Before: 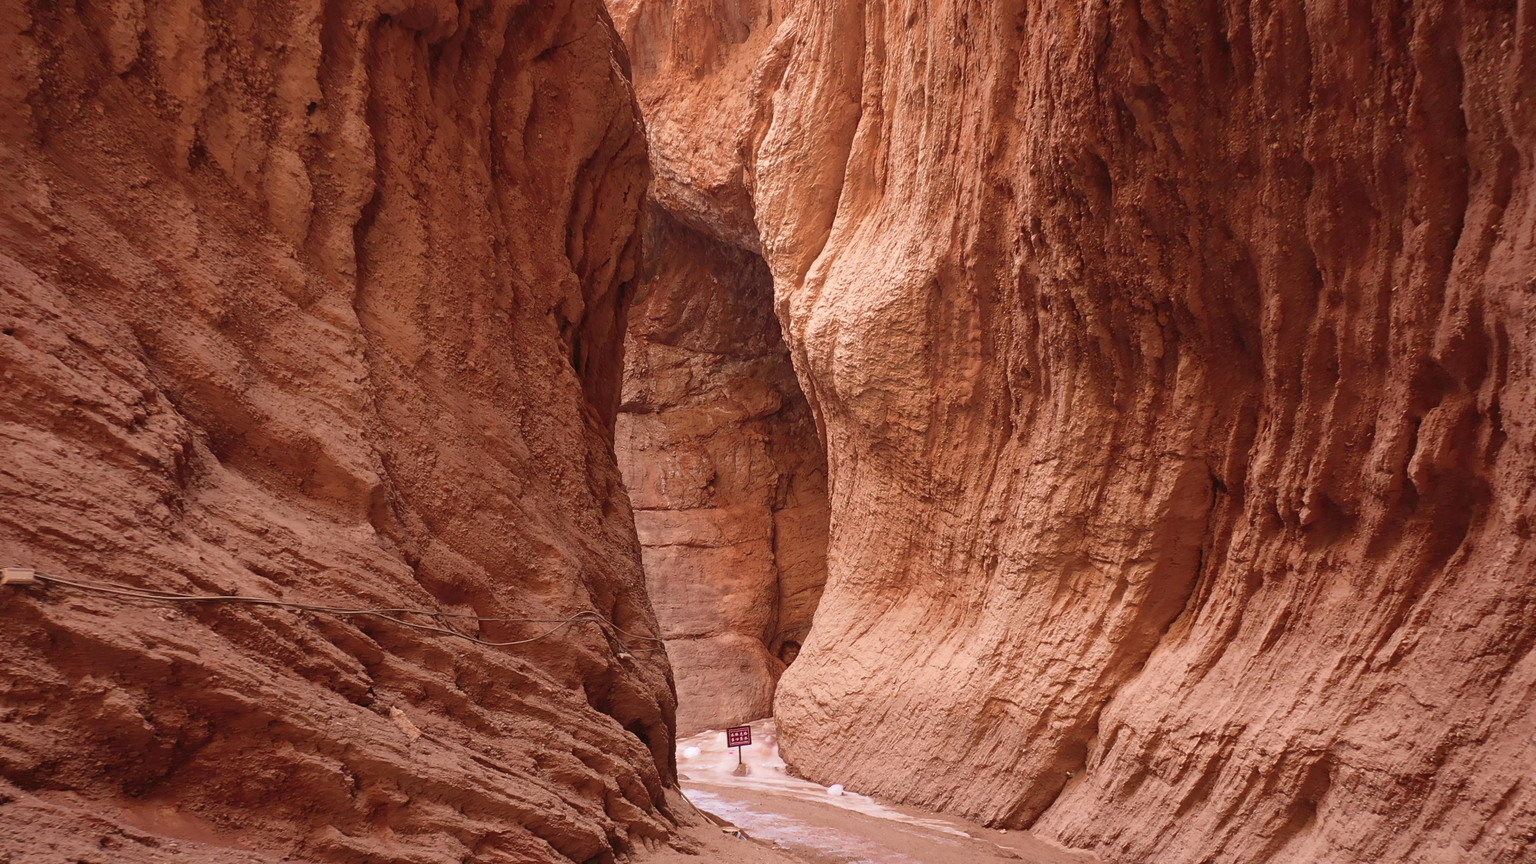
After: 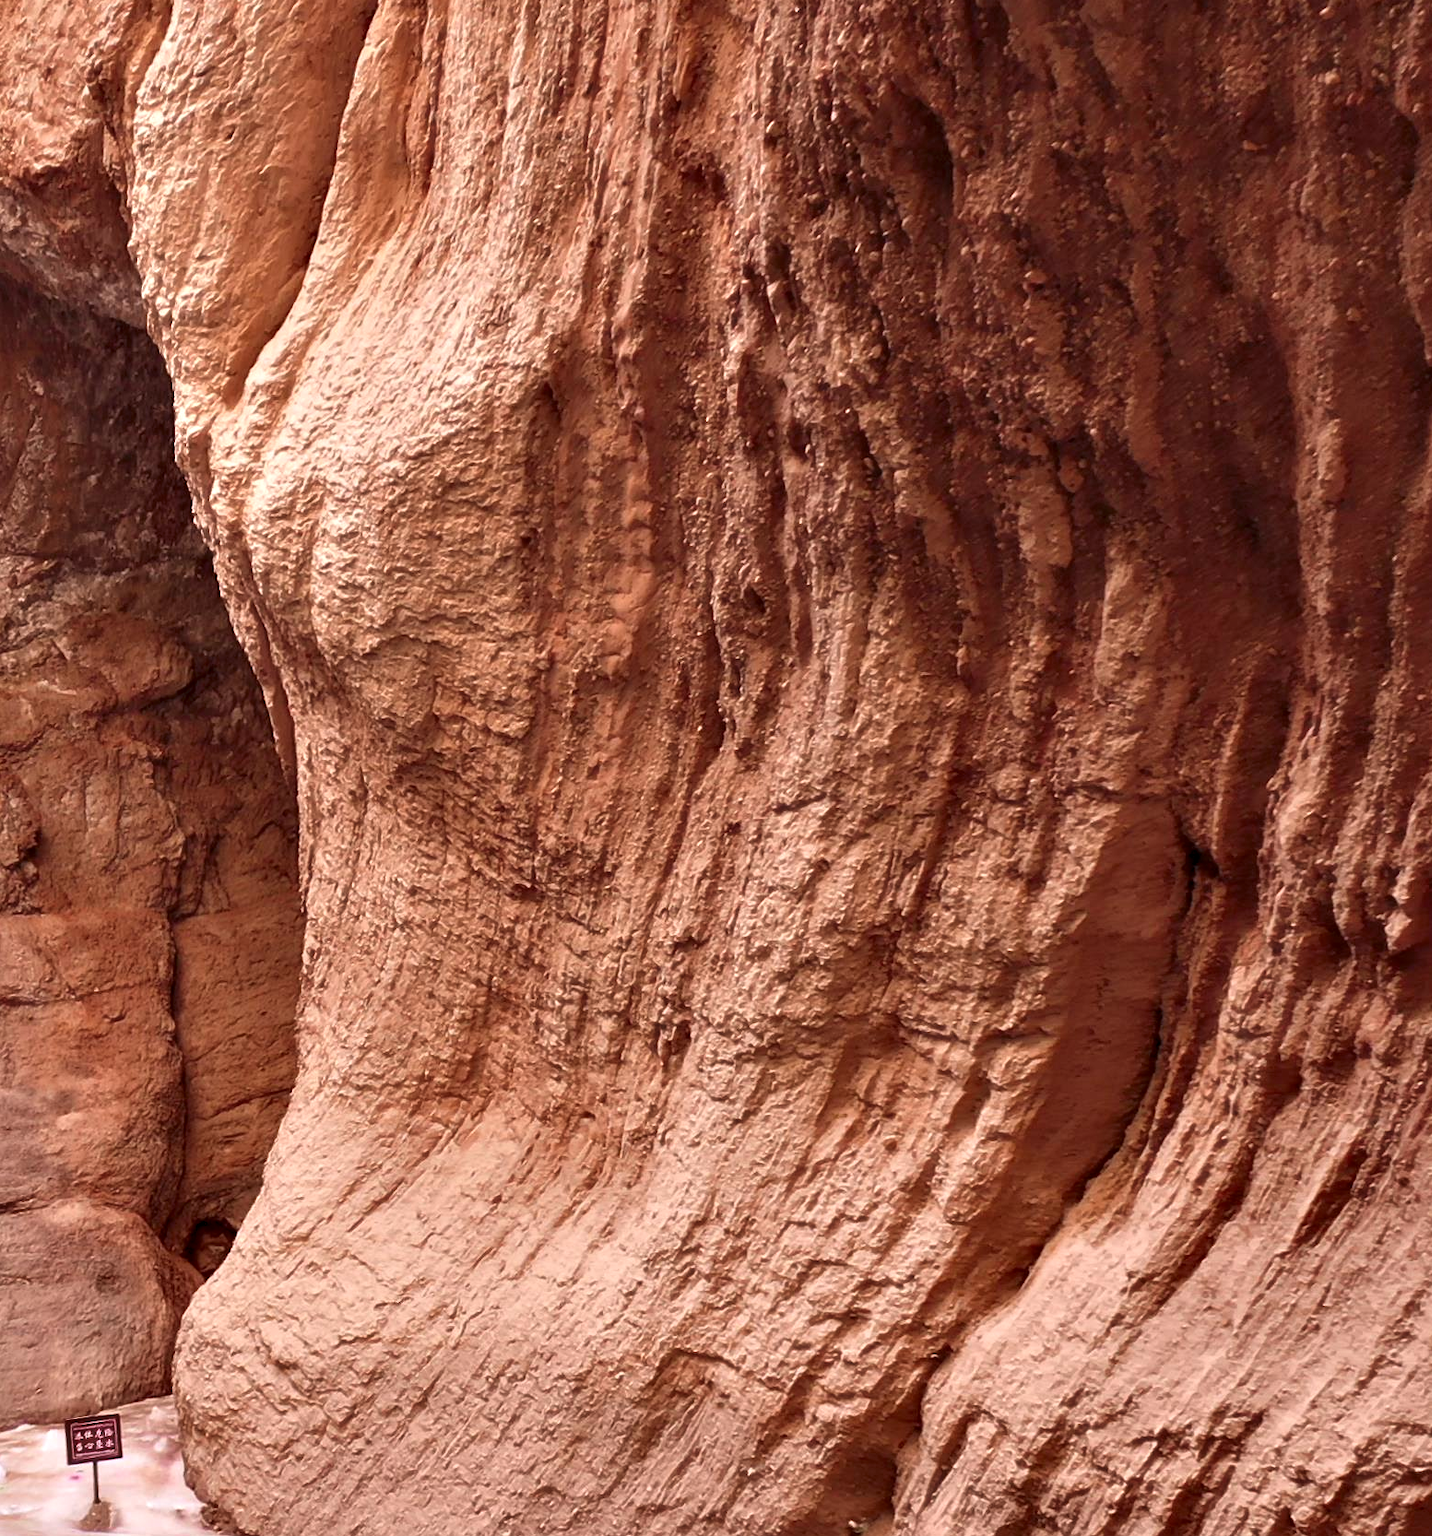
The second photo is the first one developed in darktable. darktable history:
haze removal: strength -0.112, compatibility mode true, adaptive false
crop: left 45.484%, top 12.988%, right 14.035%, bottom 9.853%
contrast equalizer: y [[0.6 ×6], [0.55 ×6], [0 ×6], [0 ×6], [0 ×6]]
